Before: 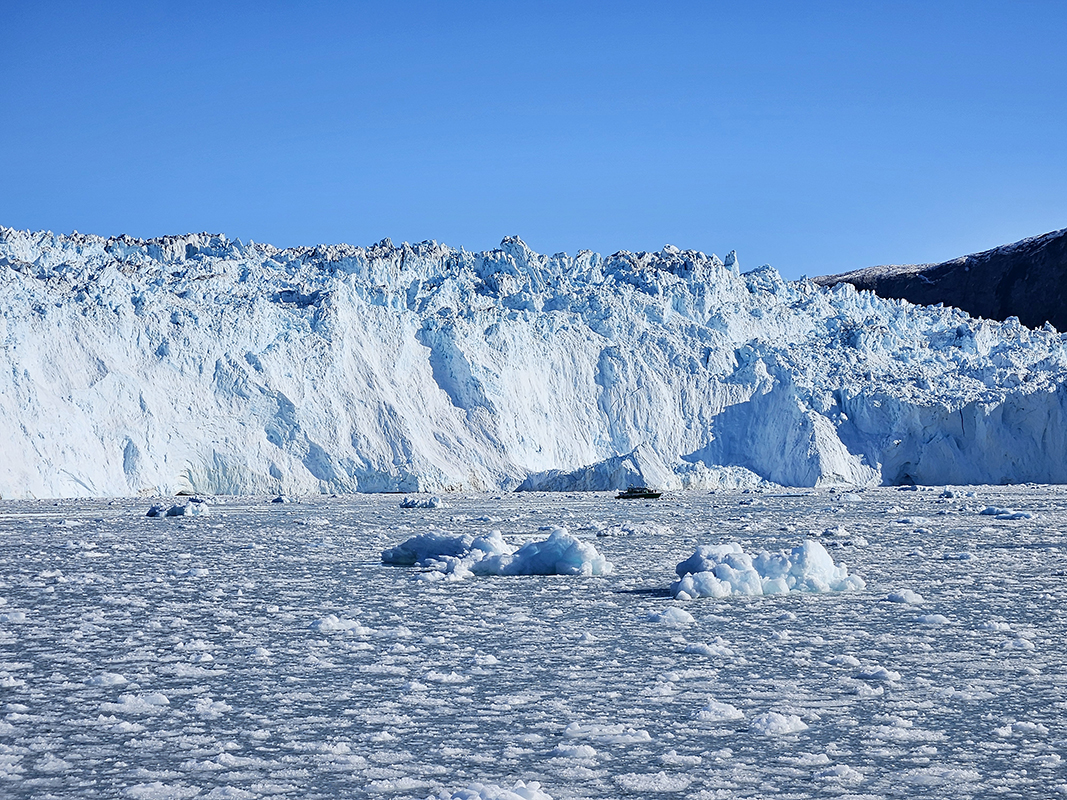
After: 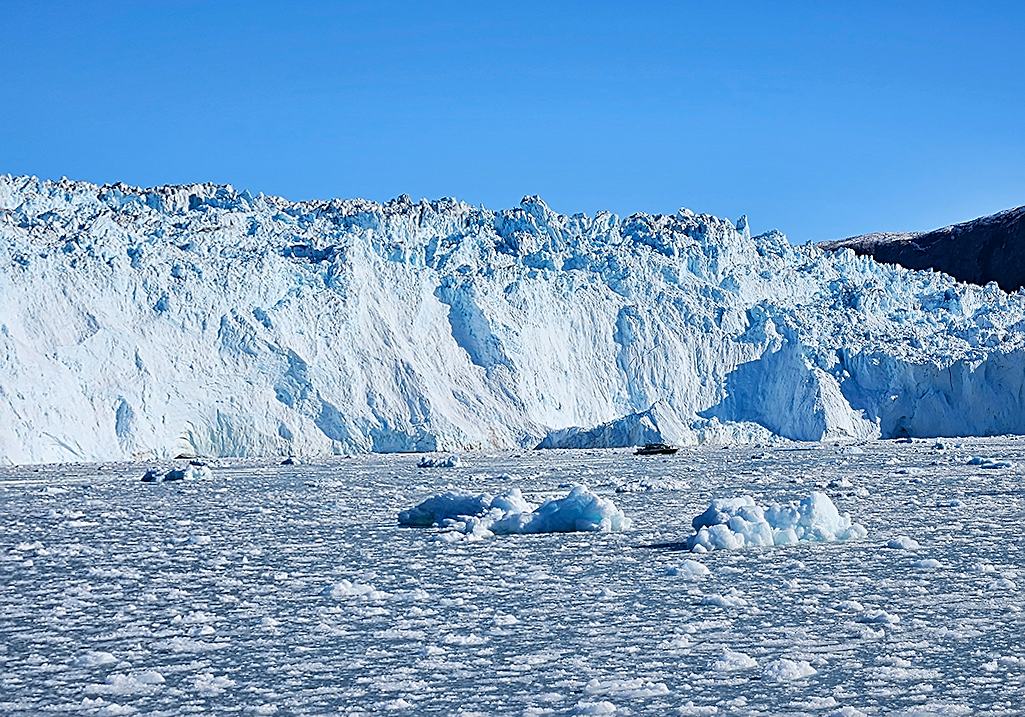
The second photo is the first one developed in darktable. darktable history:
crop and rotate: left 1.774%, right 0.633%, bottom 1.28%
white balance: emerald 1
rotate and perspective: rotation -0.013°, lens shift (vertical) -0.027, lens shift (horizontal) 0.178, crop left 0.016, crop right 0.989, crop top 0.082, crop bottom 0.918
sharpen: on, module defaults
